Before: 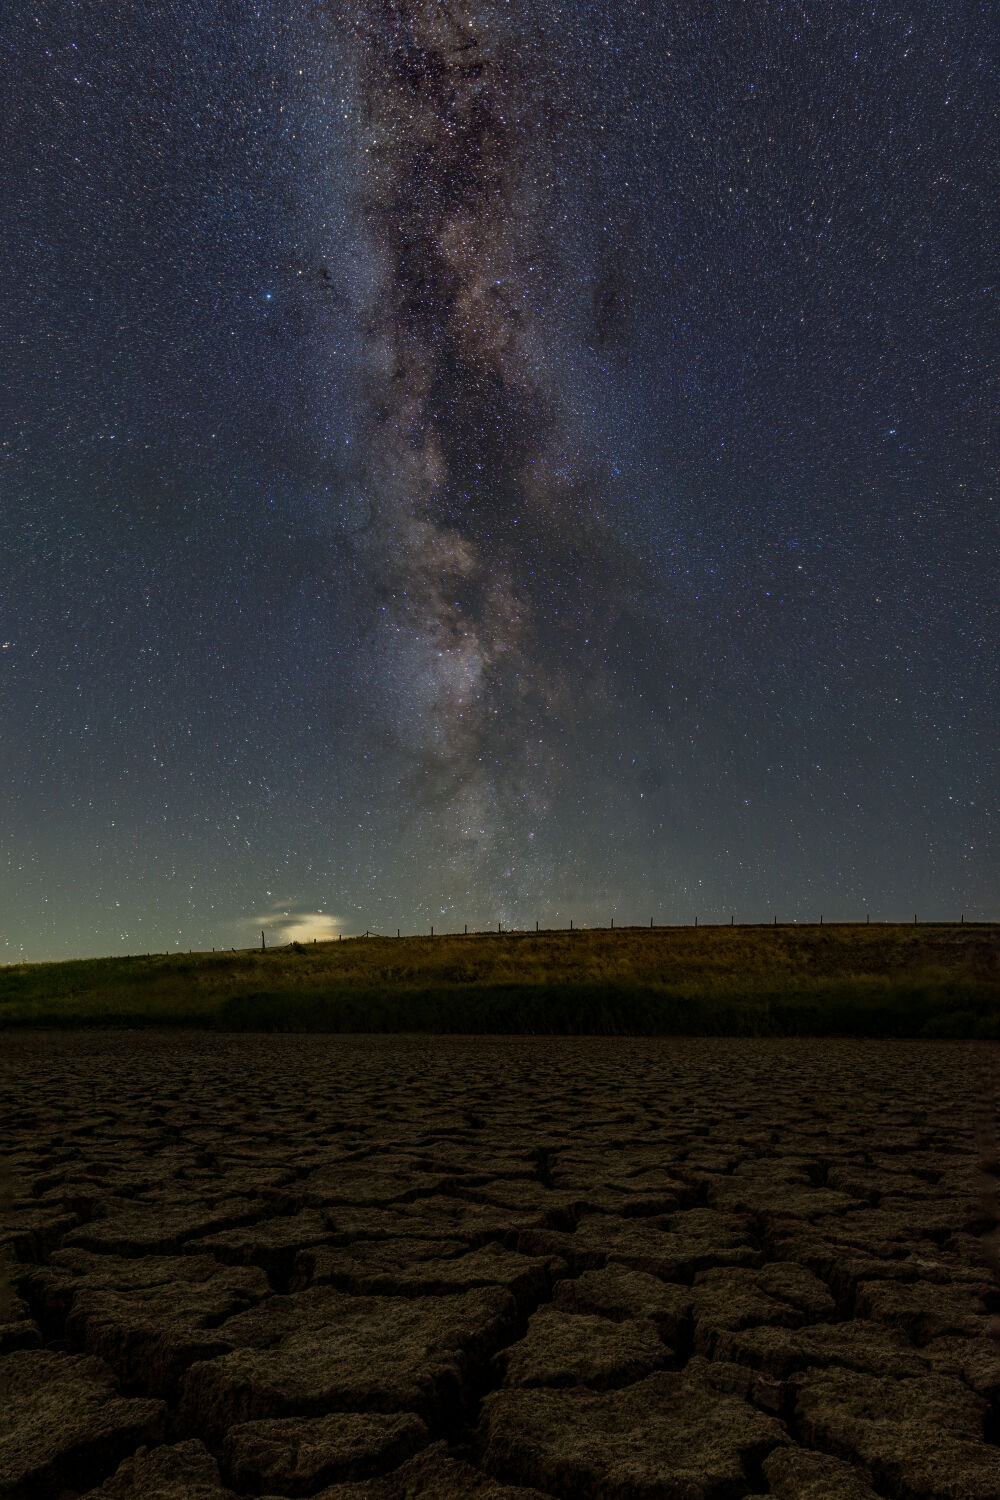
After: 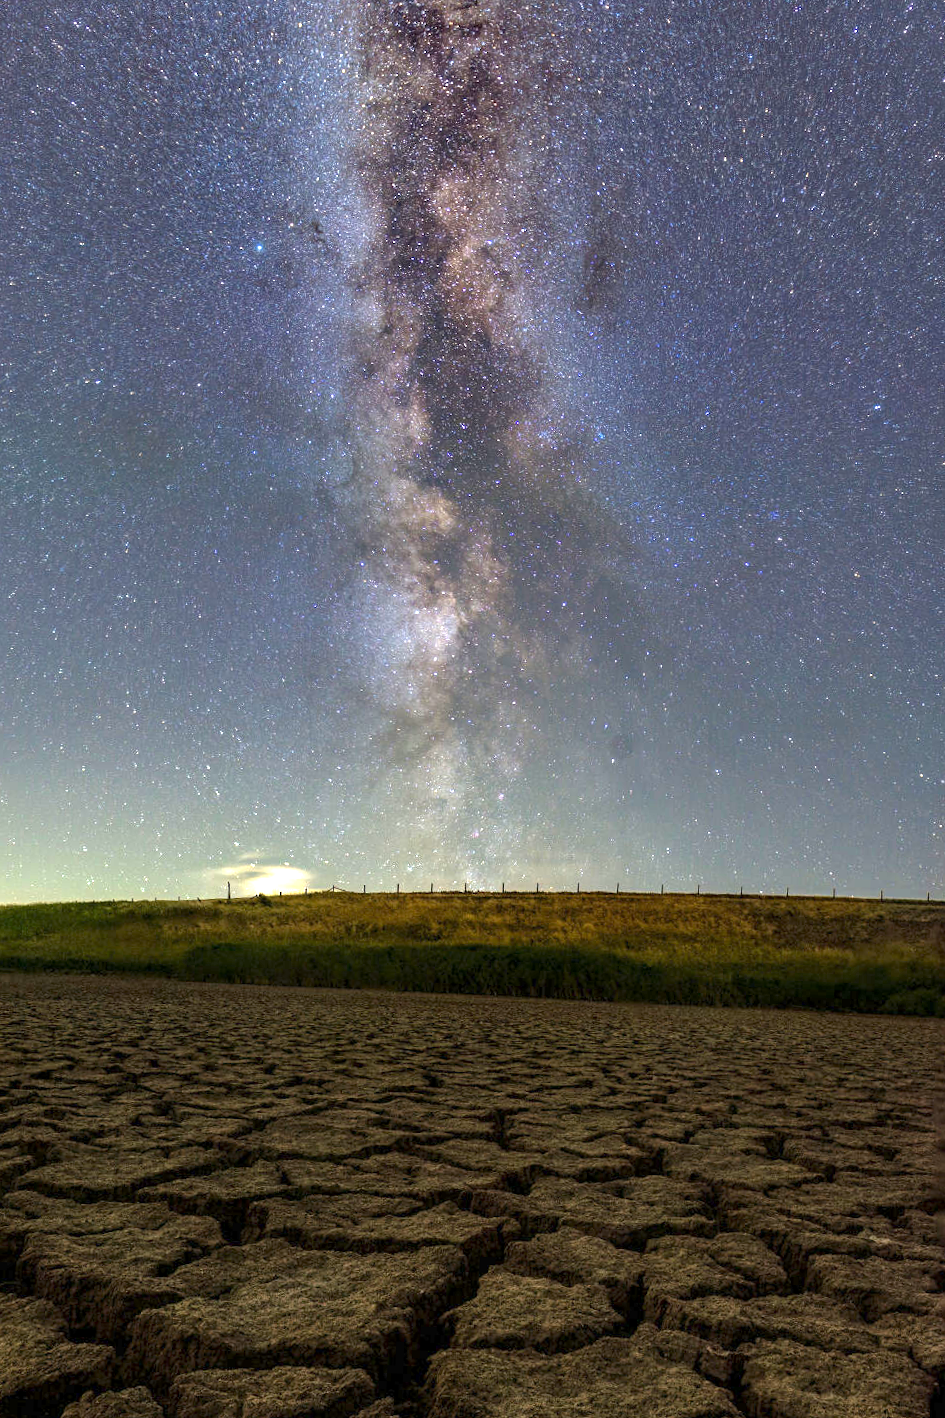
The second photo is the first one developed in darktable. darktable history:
exposure: exposure 2.187 EV, compensate highlight preservation false
crop and rotate: angle -2.23°
